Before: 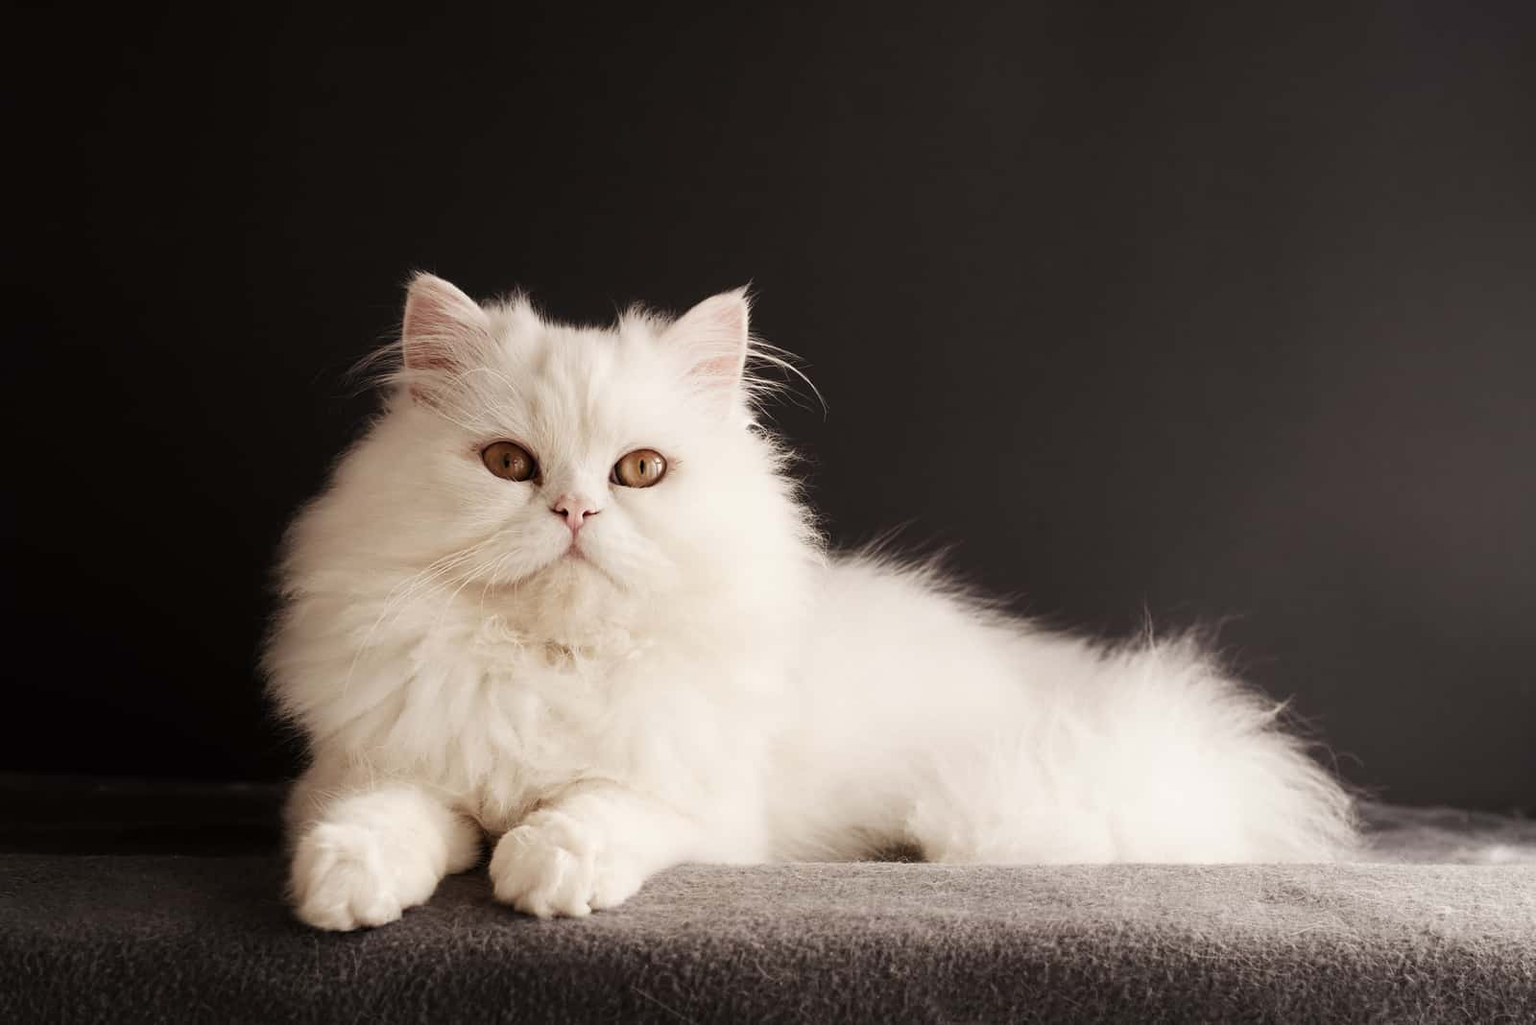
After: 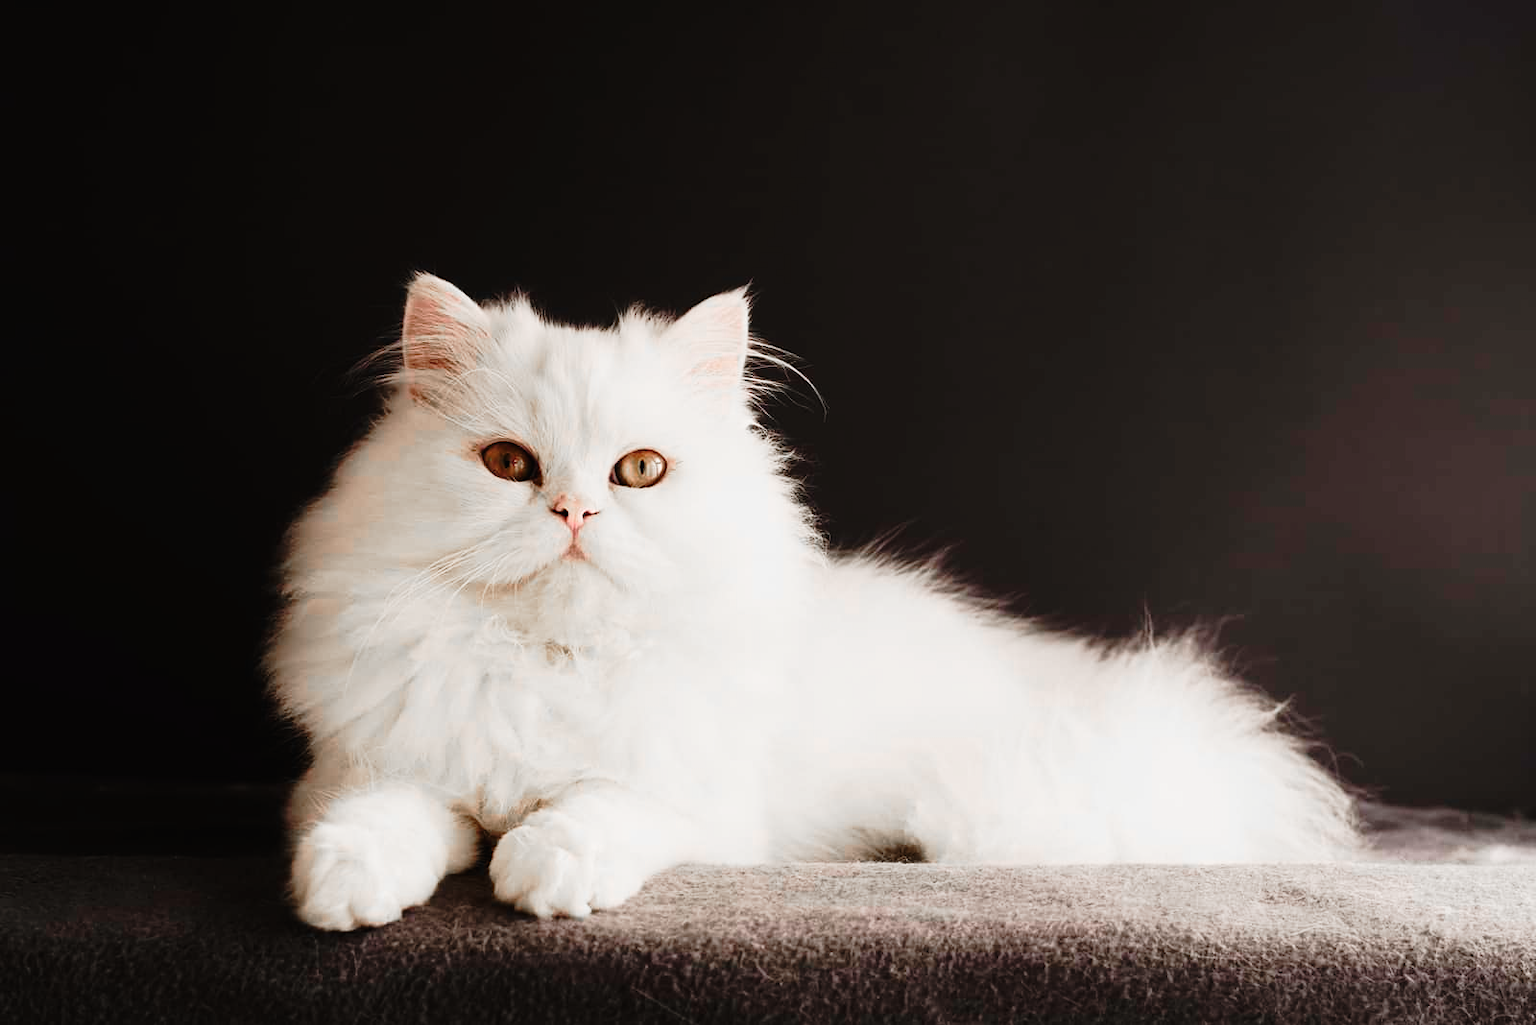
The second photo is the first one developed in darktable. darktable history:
color zones: curves: ch0 [(0, 0.65) (0.096, 0.644) (0.221, 0.539) (0.429, 0.5) (0.571, 0.5) (0.714, 0.5) (0.857, 0.5) (1, 0.65)]; ch1 [(0, 0.5) (0.143, 0.5) (0.257, -0.002) (0.429, 0.04) (0.571, -0.001) (0.714, -0.015) (0.857, 0.024) (1, 0.5)]
tone curve: curves: ch0 [(0, 0.012) (0.144, 0.137) (0.326, 0.386) (0.489, 0.573) (0.656, 0.763) (0.849, 0.902) (1, 0.974)]; ch1 [(0, 0) (0.366, 0.367) (0.475, 0.453) (0.487, 0.501) (0.519, 0.527) (0.544, 0.579) (0.562, 0.619) (0.622, 0.694) (1, 1)]; ch2 [(0, 0) (0.333, 0.346) (0.375, 0.375) (0.424, 0.43) (0.476, 0.492) (0.502, 0.503) (0.533, 0.541) (0.572, 0.615) (0.605, 0.656) (0.641, 0.709) (1, 1)], preserve colors none
color balance rgb: power › luminance -14.772%, perceptual saturation grading › global saturation 14.35%, perceptual saturation grading › highlights -25.703%, perceptual saturation grading › shadows 24.051%, global vibrance 24.902%
